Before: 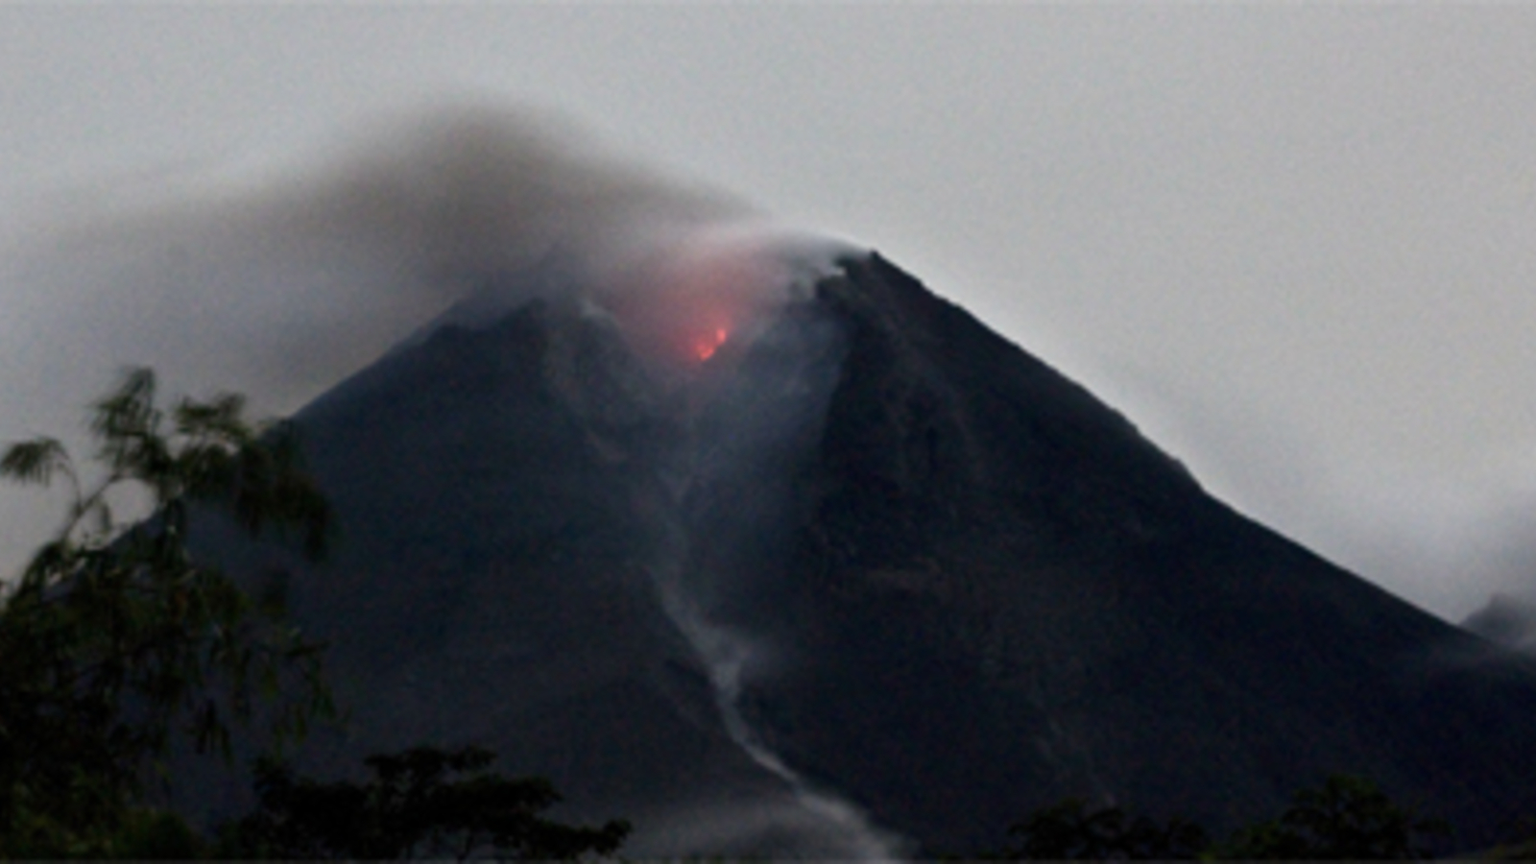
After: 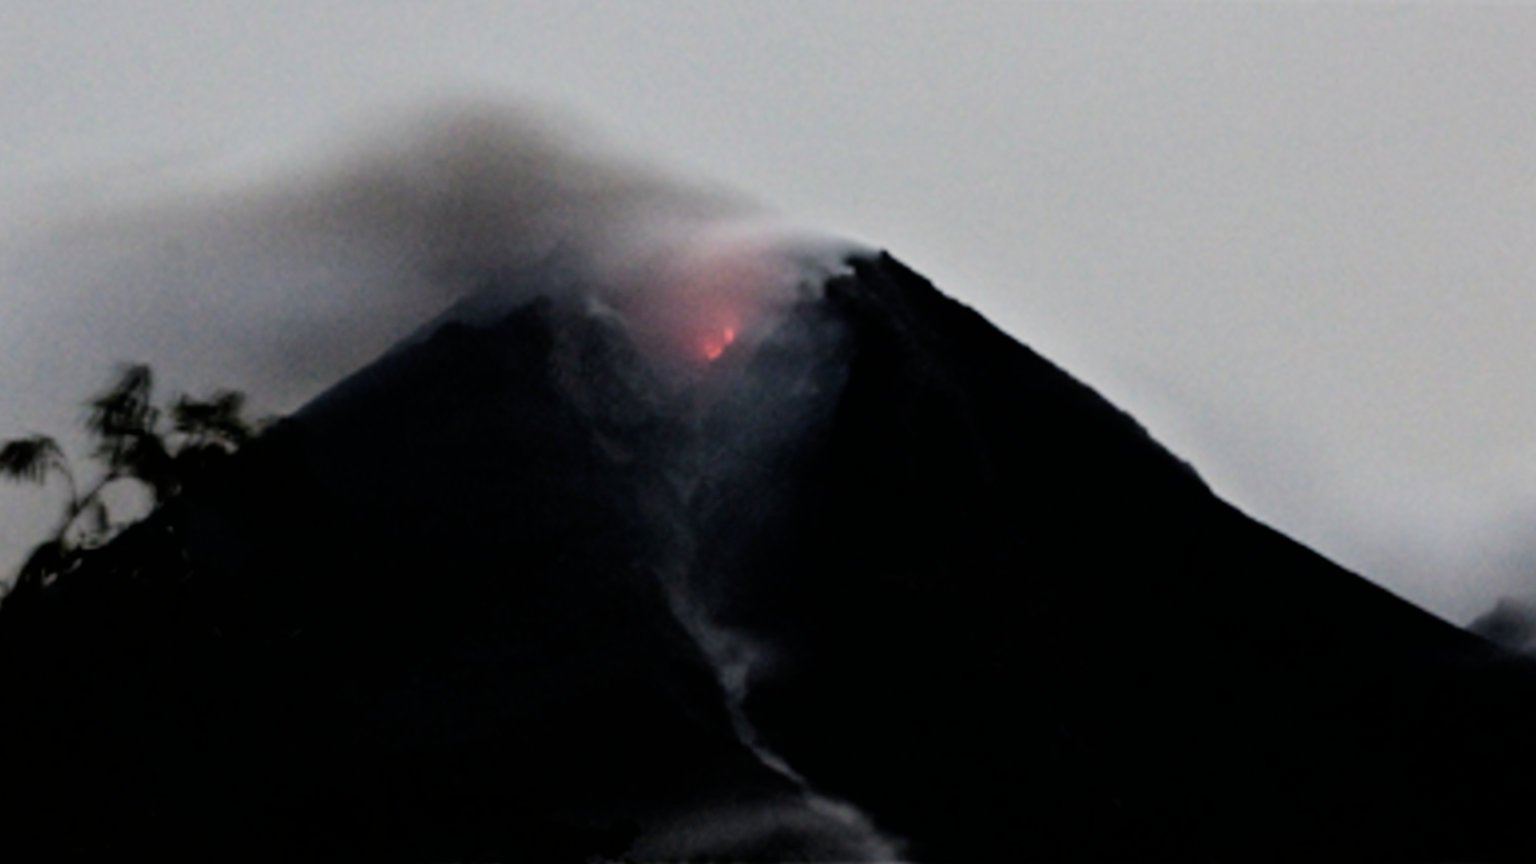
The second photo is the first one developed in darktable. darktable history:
filmic rgb: black relative exposure -5 EV, hardness 2.88, contrast 1.3, highlights saturation mix -30%
rotate and perspective: rotation 0.174°, lens shift (vertical) 0.013, lens shift (horizontal) 0.019, shear 0.001, automatic cropping original format, crop left 0.007, crop right 0.991, crop top 0.016, crop bottom 0.997
